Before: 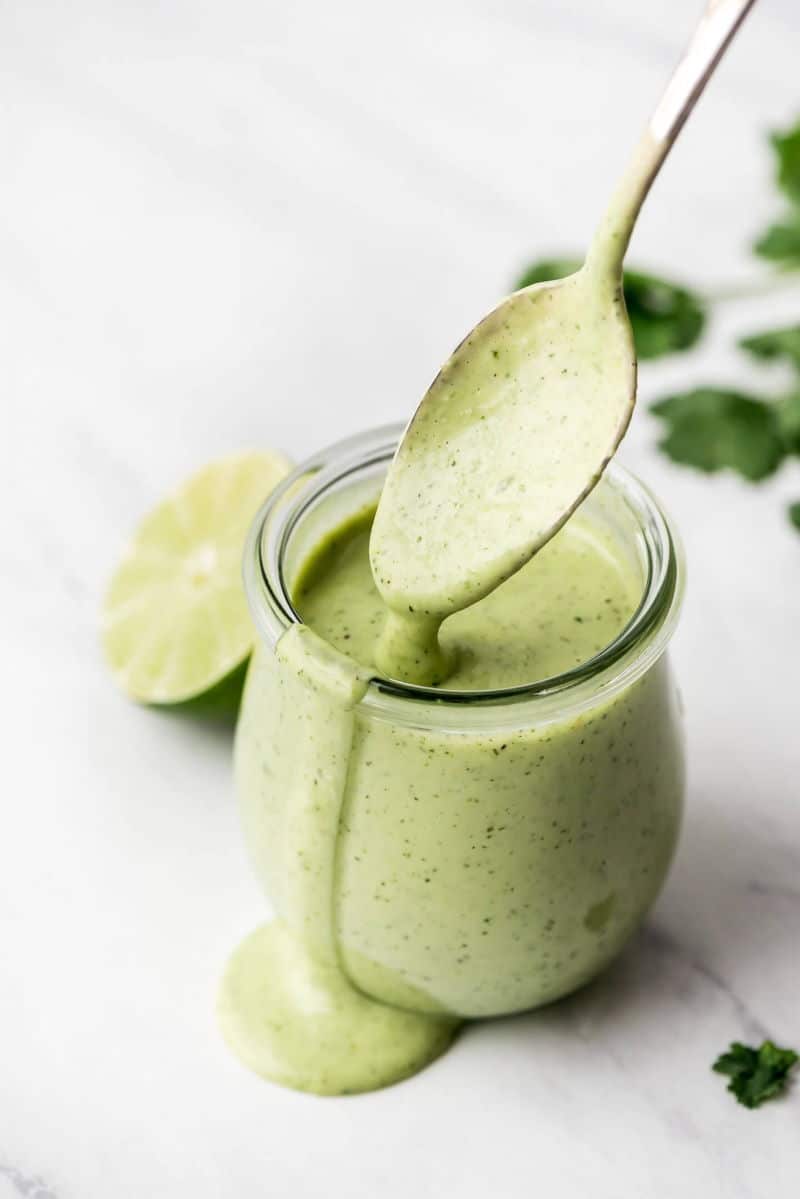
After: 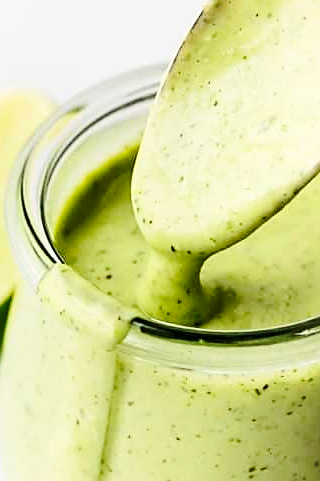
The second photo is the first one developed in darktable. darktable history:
base curve: curves: ch0 [(0, 0) (0.073, 0.04) (0.157, 0.139) (0.492, 0.492) (0.758, 0.758) (1, 1)], preserve colors none
crop: left 29.867%, top 30.053%, right 30.035%, bottom 29.811%
sharpen: amount 0.548
local contrast: mode bilateral grid, contrast 99, coarseness 99, detail 108%, midtone range 0.2
contrast brightness saturation: contrast 0.205, brightness 0.16, saturation 0.23
